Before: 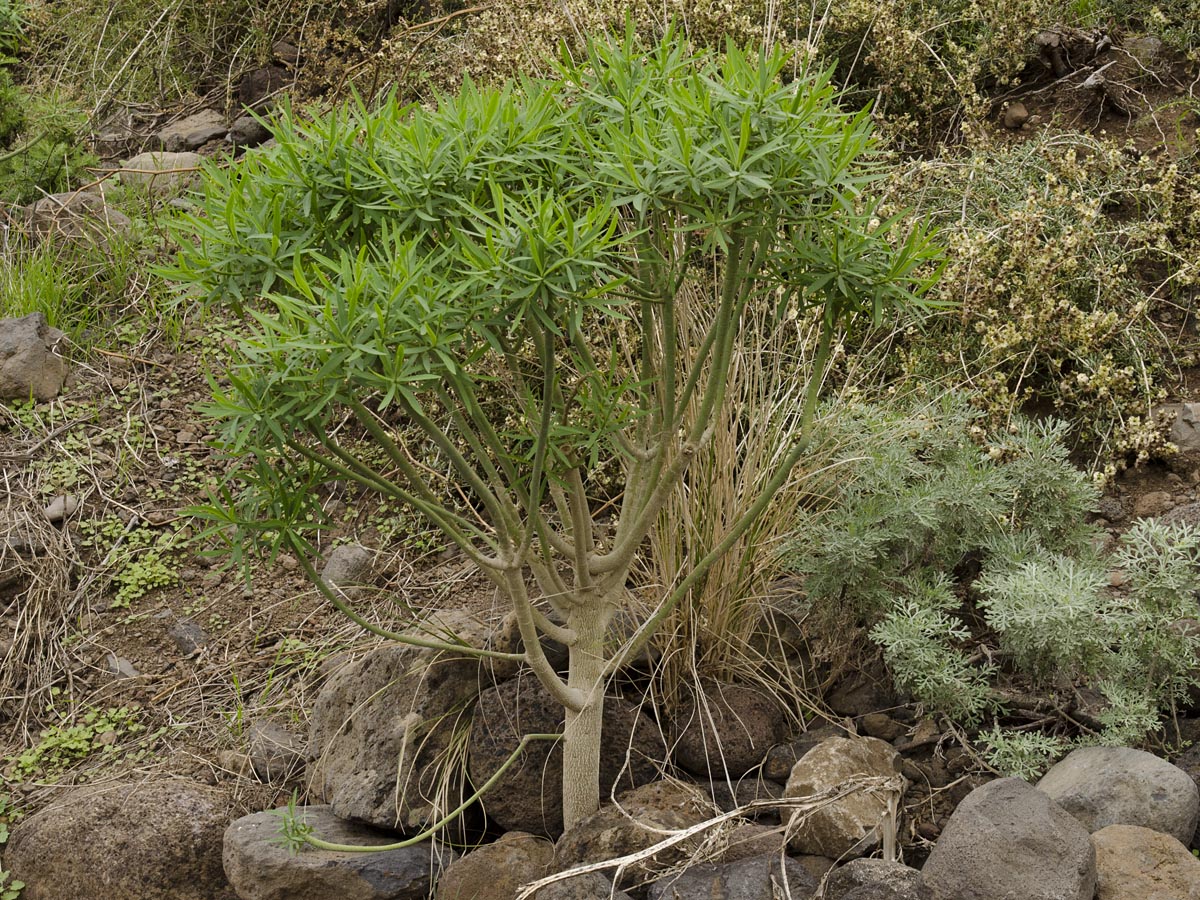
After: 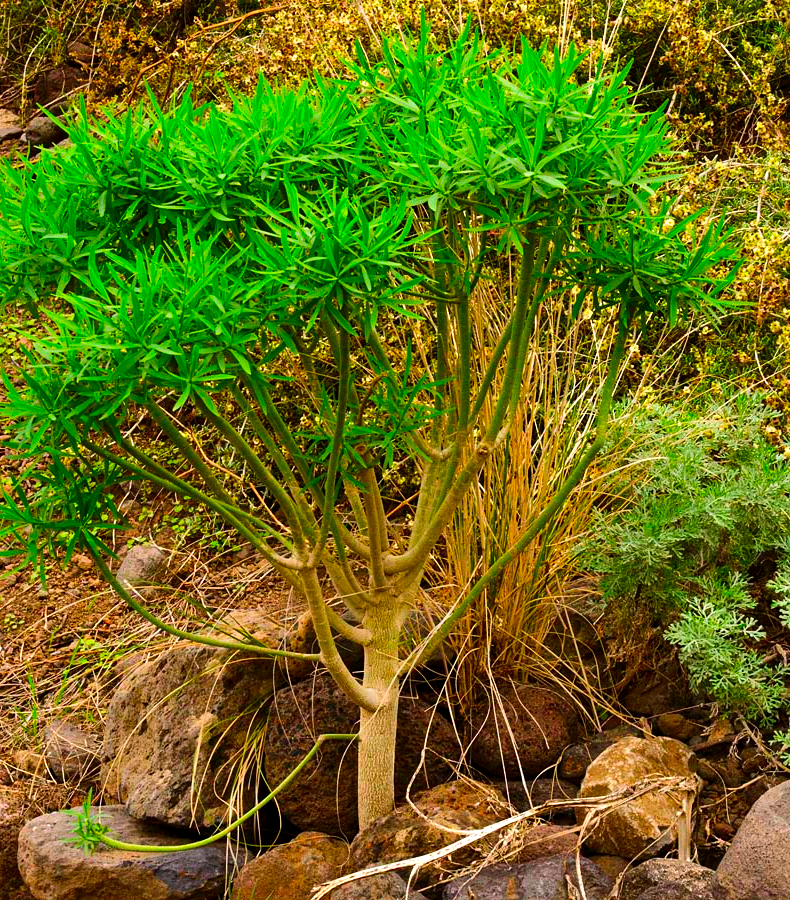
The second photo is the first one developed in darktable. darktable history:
tone equalizer: -8 EV -0.764 EV, -7 EV -0.7 EV, -6 EV -0.595 EV, -5 EV -0.385 EV, -3 EV 0.381 EV, -2 EV 0.6 EV, -1 EV 0.682 EV, +0 EV 0.752 EV, edges refinement/feathering 500, mask exposure compensation -1.26 EV, preserve details no
crop: left 17.152%, right 16.977%
color correction: highlights a* 1.49, highlights b* -1.74, saturation 2.48
